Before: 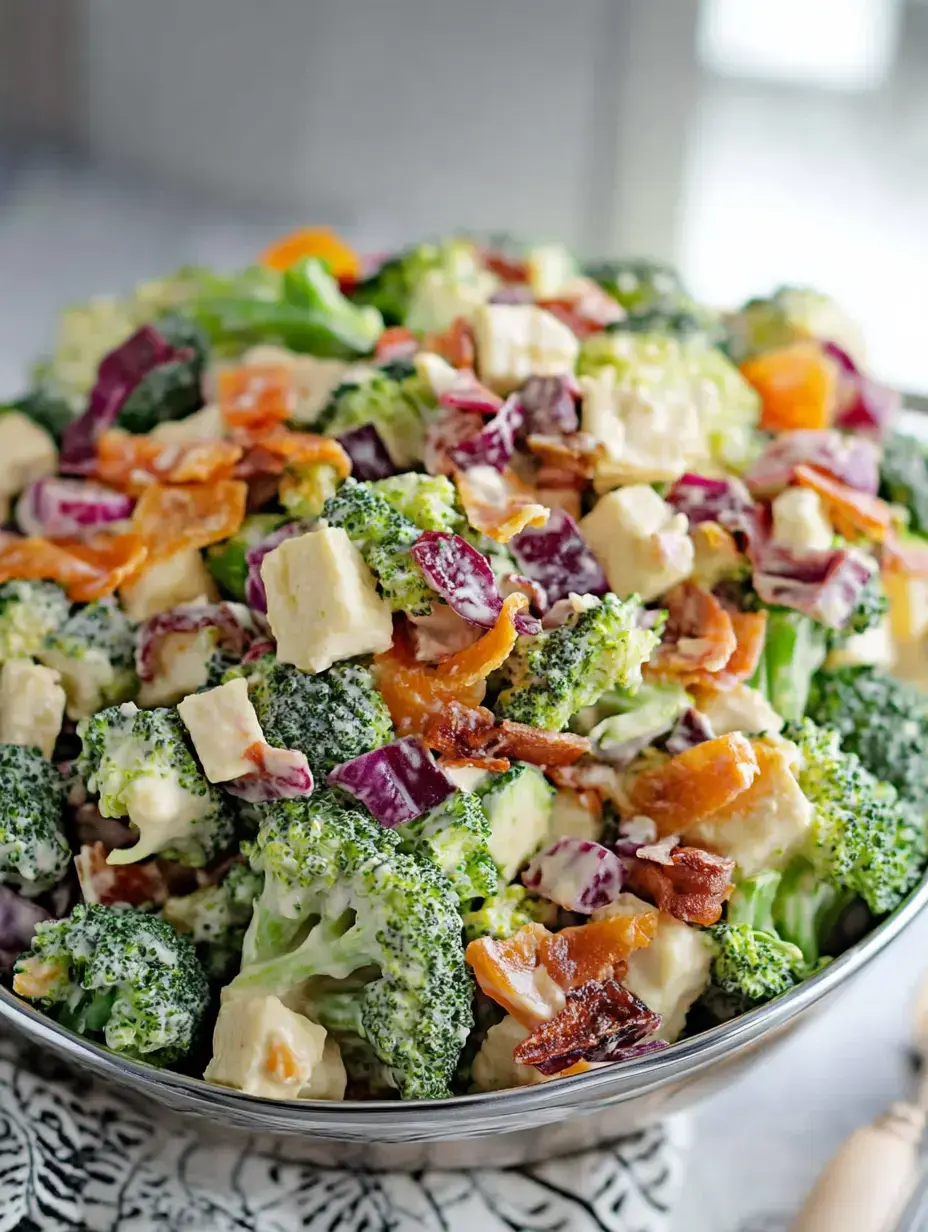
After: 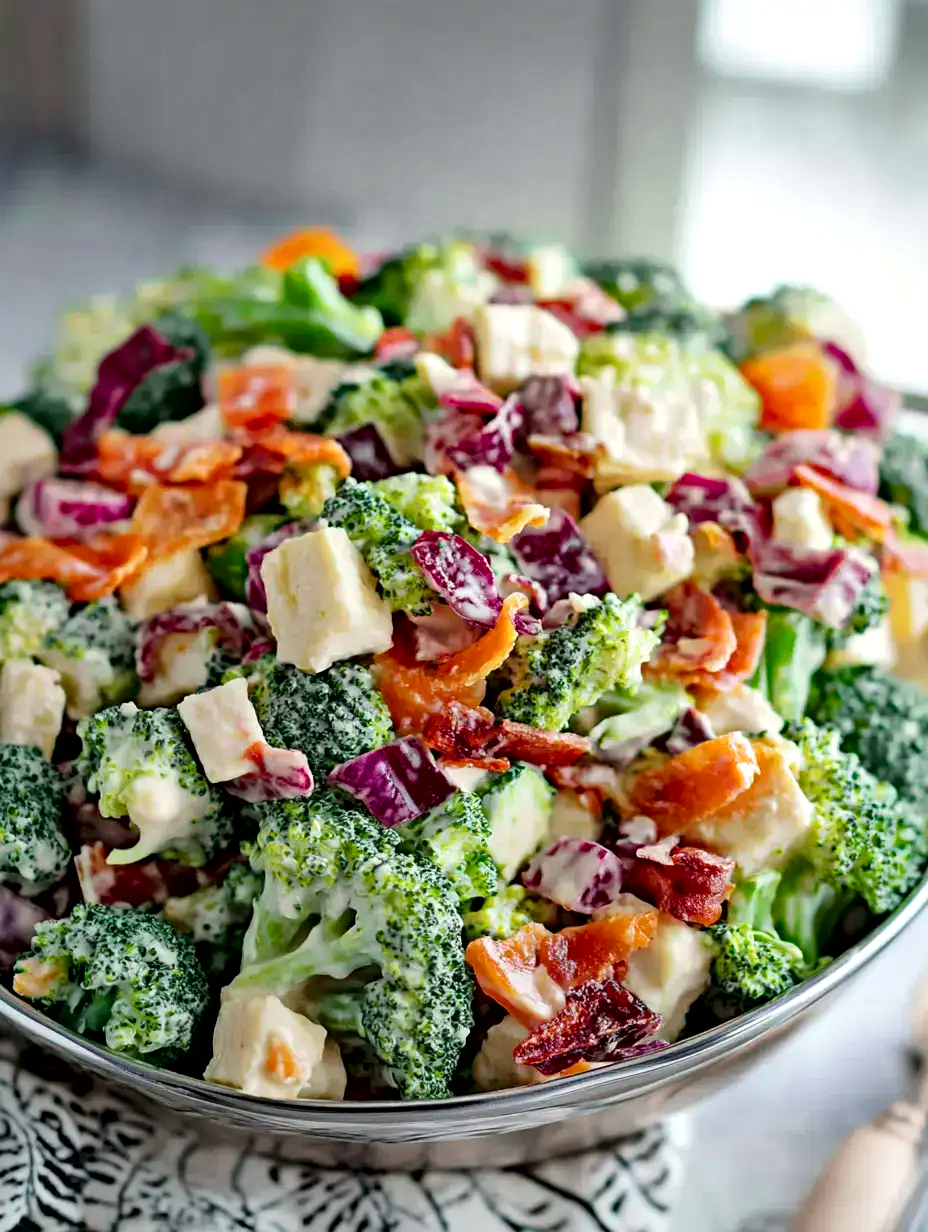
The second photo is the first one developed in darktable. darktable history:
local contrast: mode bilateral grid, contrast 26, coarseness 60, detail 152%, midtone range 0.2
tone curve: curves: ch0 [(0, 0) (0.059, 0.027) (0.162, 0.125) (0.304, 0.279) (0.547, 0.532) (0.828, 0.815) (1, 0.983)]; ch1 [(0, 0) (0.23, 0.166) (0.34, 0.308) (0.371, 0.337) (0.429, 0.411) (0.477, 0.462) (0.499, 0.498) (0.529, 0.537) (0.559, 0.582) (0.743, 0.798) (1, 1)]; ch2 [(0, 0) (0.431, 0.414) (0.498, 0.503) (0.524, 0.528) (0.568, 0.546) (0.6, 0.597) (0.634, 0.645) (0.728, 0.742) (1, 1)], color space Lab, independent channels, preserve colors none
exposure: compensate highlight preservation false
